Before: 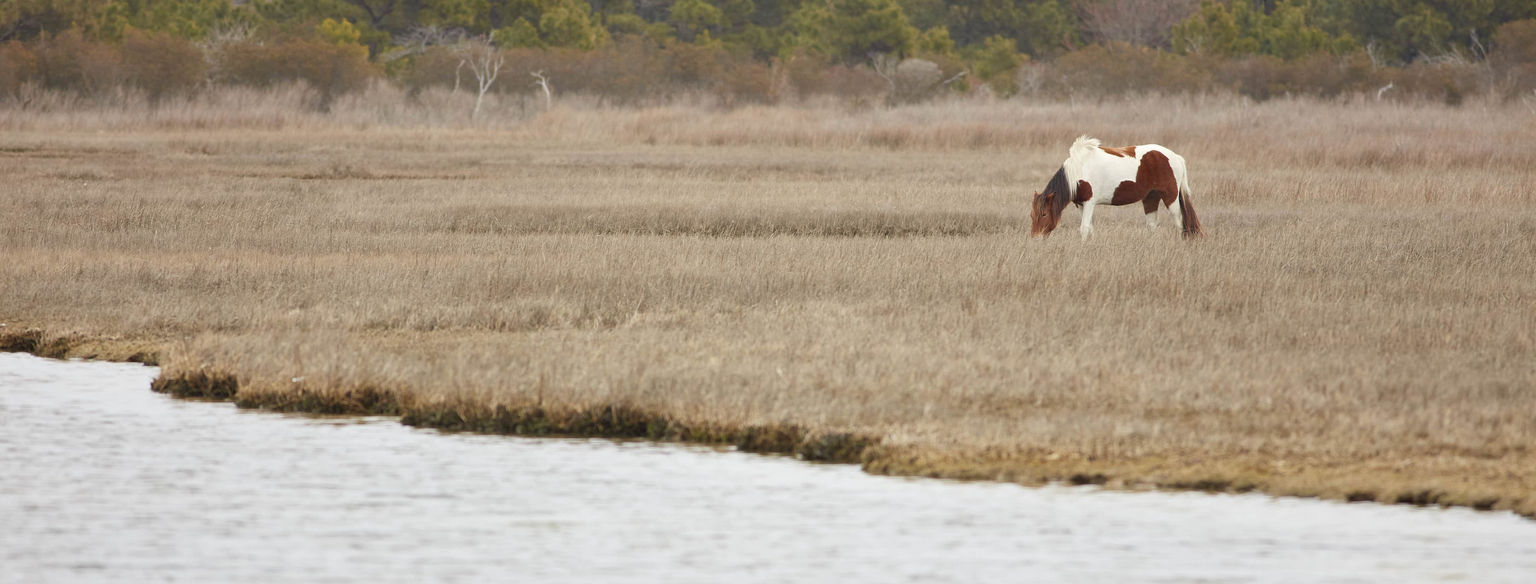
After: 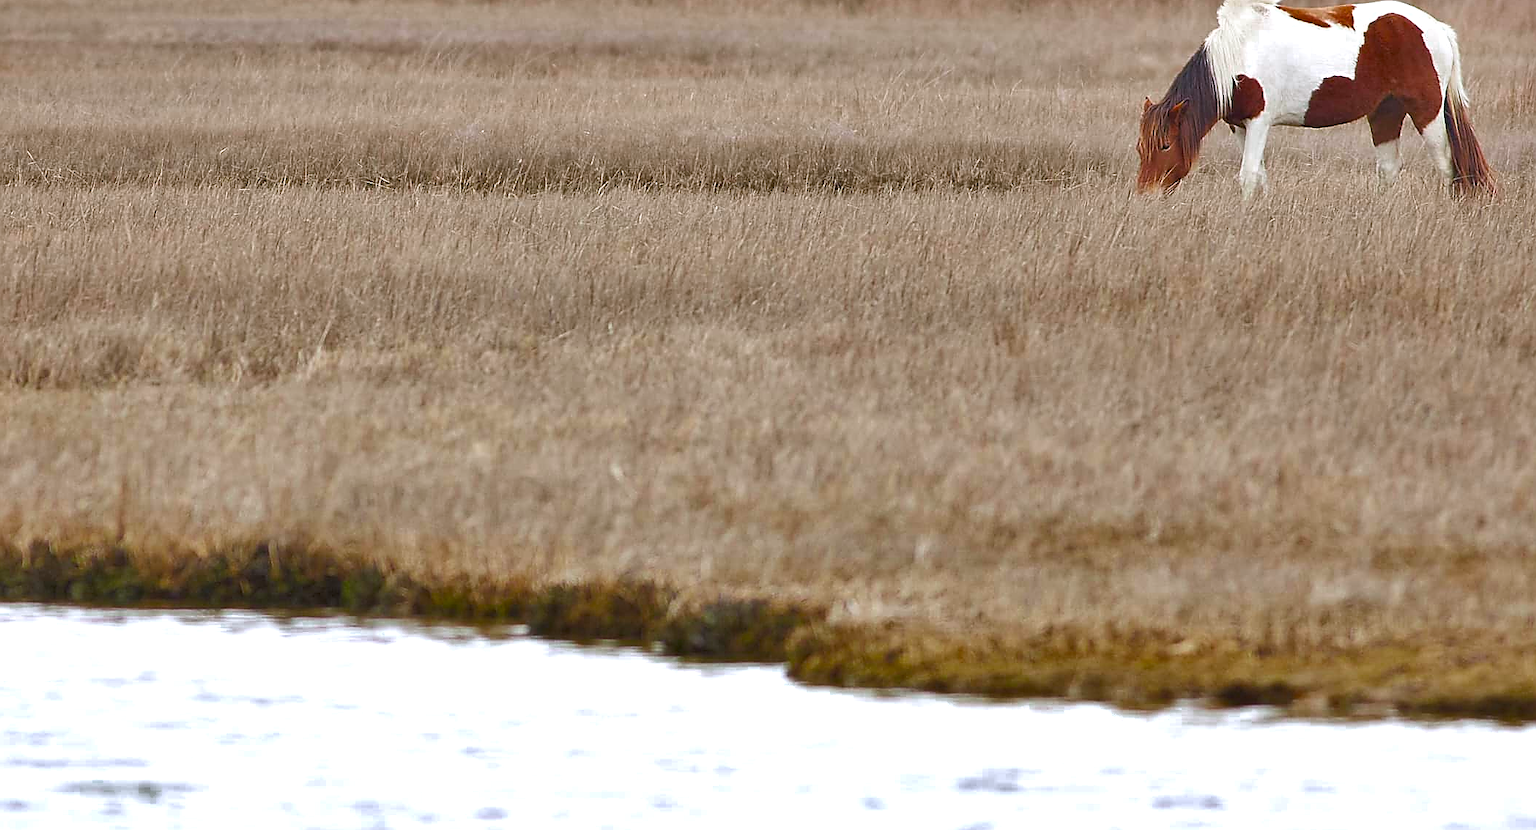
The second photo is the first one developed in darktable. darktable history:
shadows and highlights: radius 108.52, shadows 44.07, highlights -67.8, low approximation 0.01, soften with gaussian
exposure: exposure 0.197 EV, compensate highlight preservation false
crop: left 31.379%, top 24.658%, right 20.326%, bottom 6.628%
color calibration: illuminant as shot in camera, x 0.358, y 0.373, temperature 4628.91 K
color balance rgb: perceptual saturation grading › global saturation 25%, perceptual brilliance grading › mid-tones 10%, perceptual brilliance grading › shadows 15%, global vibrance 20%
color zones: curves: ch0 [(0.203, 0.433) (0.607, 0.517) (0.697, 0.696) (0.705, 0.897)]
sharpen: radius 1.4, amount 1.25, threshold 0.7
